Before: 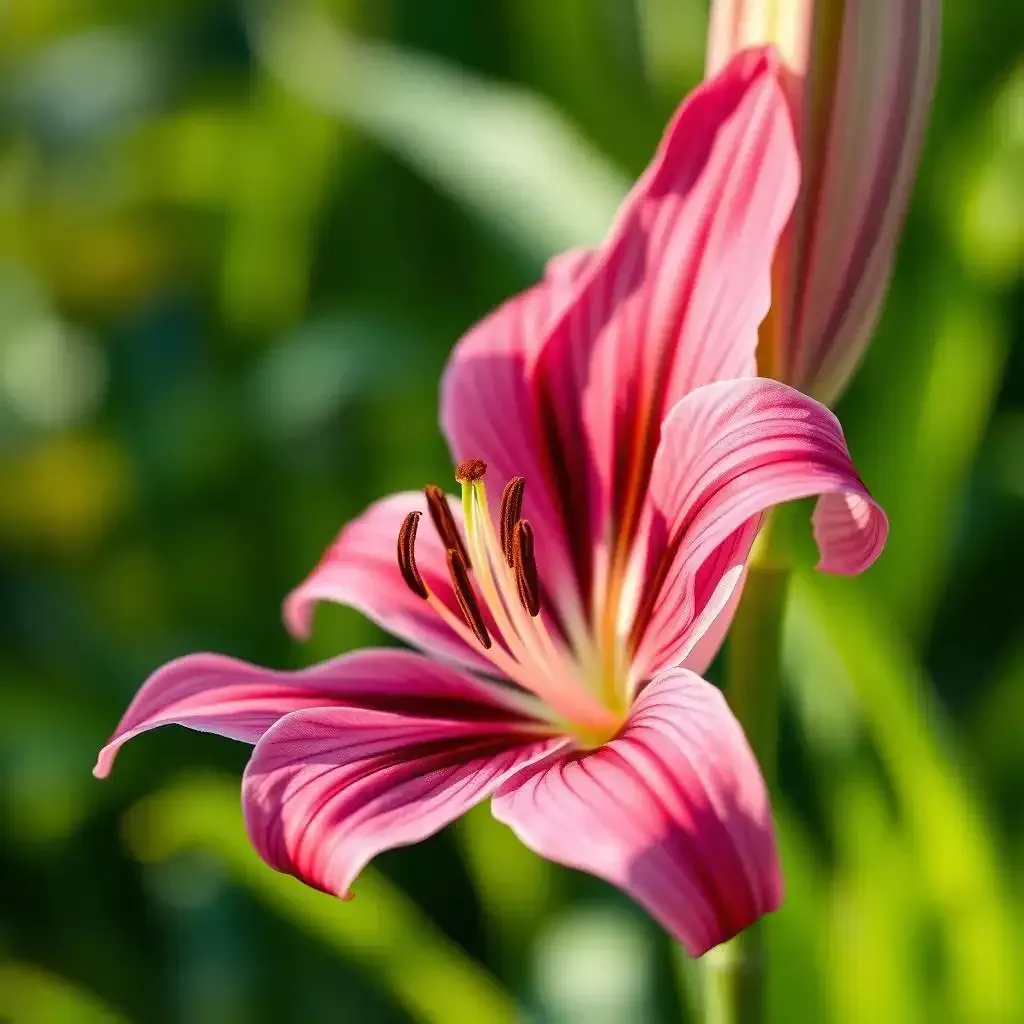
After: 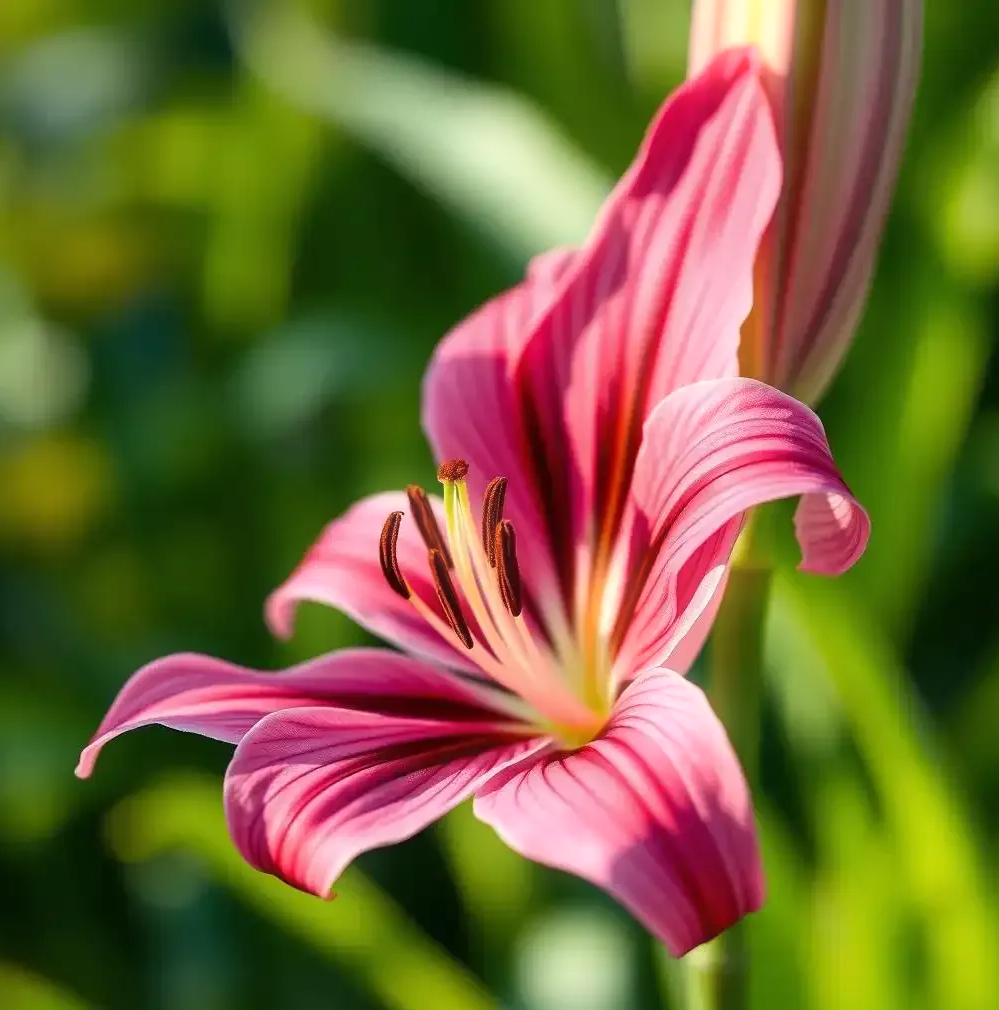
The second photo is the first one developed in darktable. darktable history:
crop and rotate: left 1.774%, right 0.633%, bottom 1.28%
bloom: size 5%, threshold 95%, strength 15%
